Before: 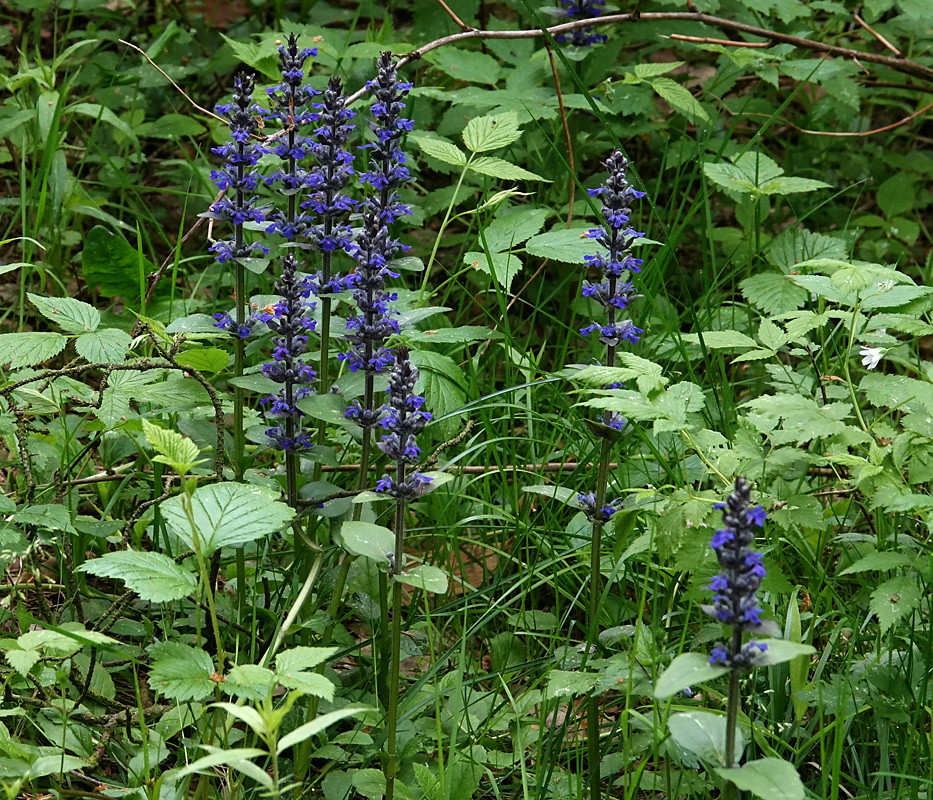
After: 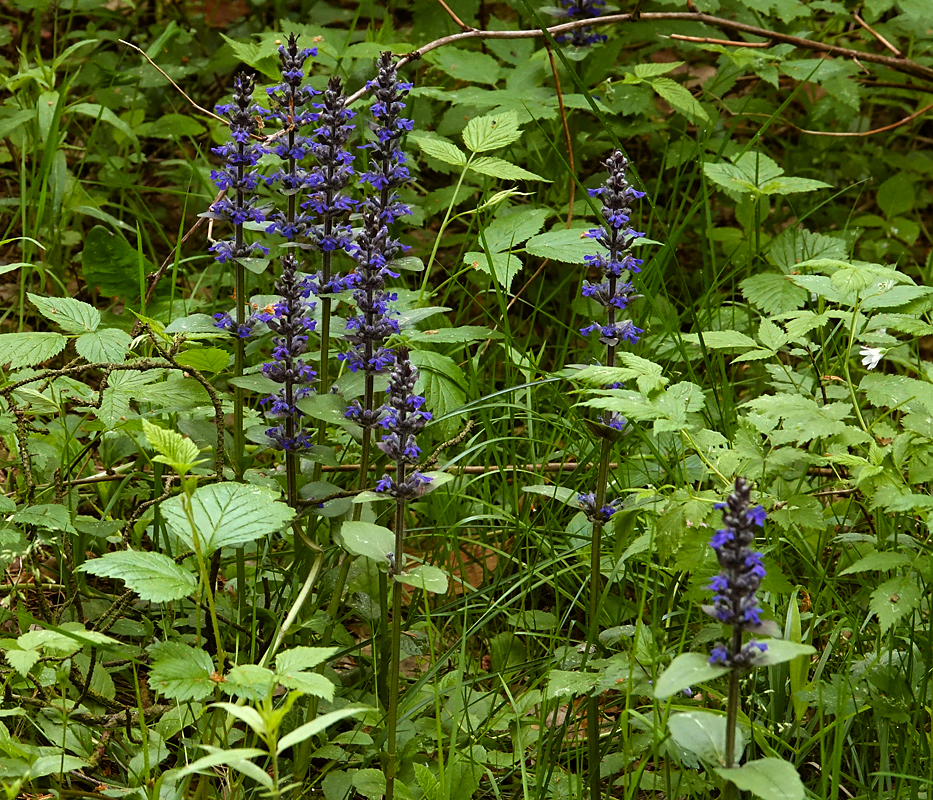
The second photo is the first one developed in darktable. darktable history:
color balance rgb: power › chroma 2.516%, power › hue 67.13°, perceptual saturation grading › global saturation -0.342%, global vibrance 20%
